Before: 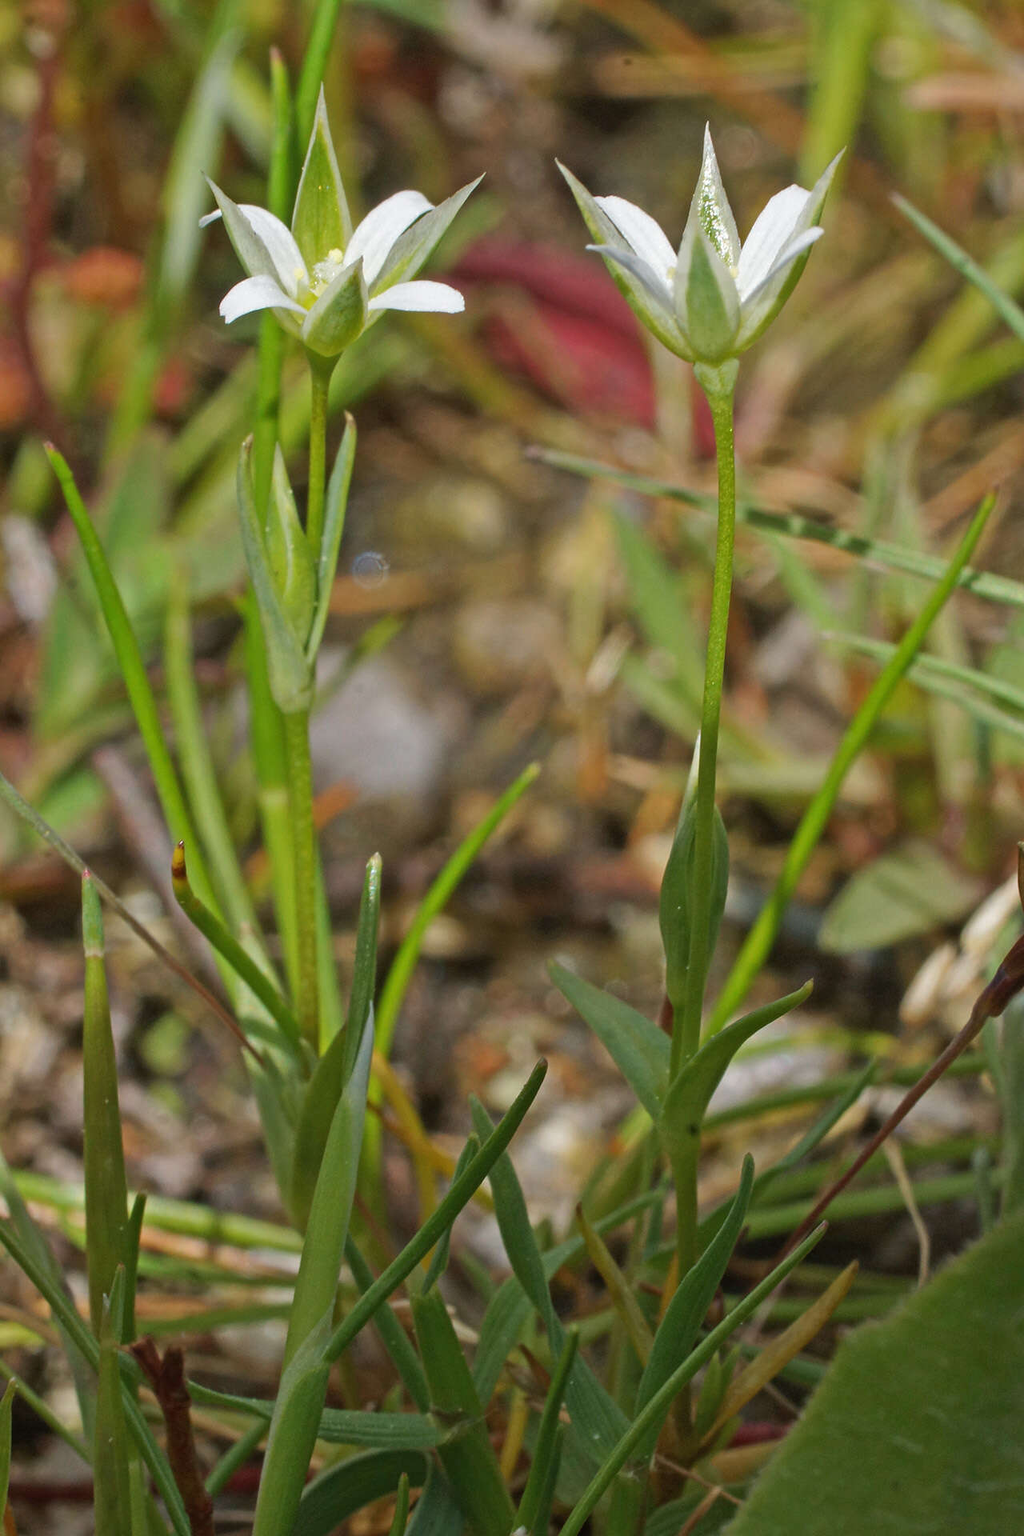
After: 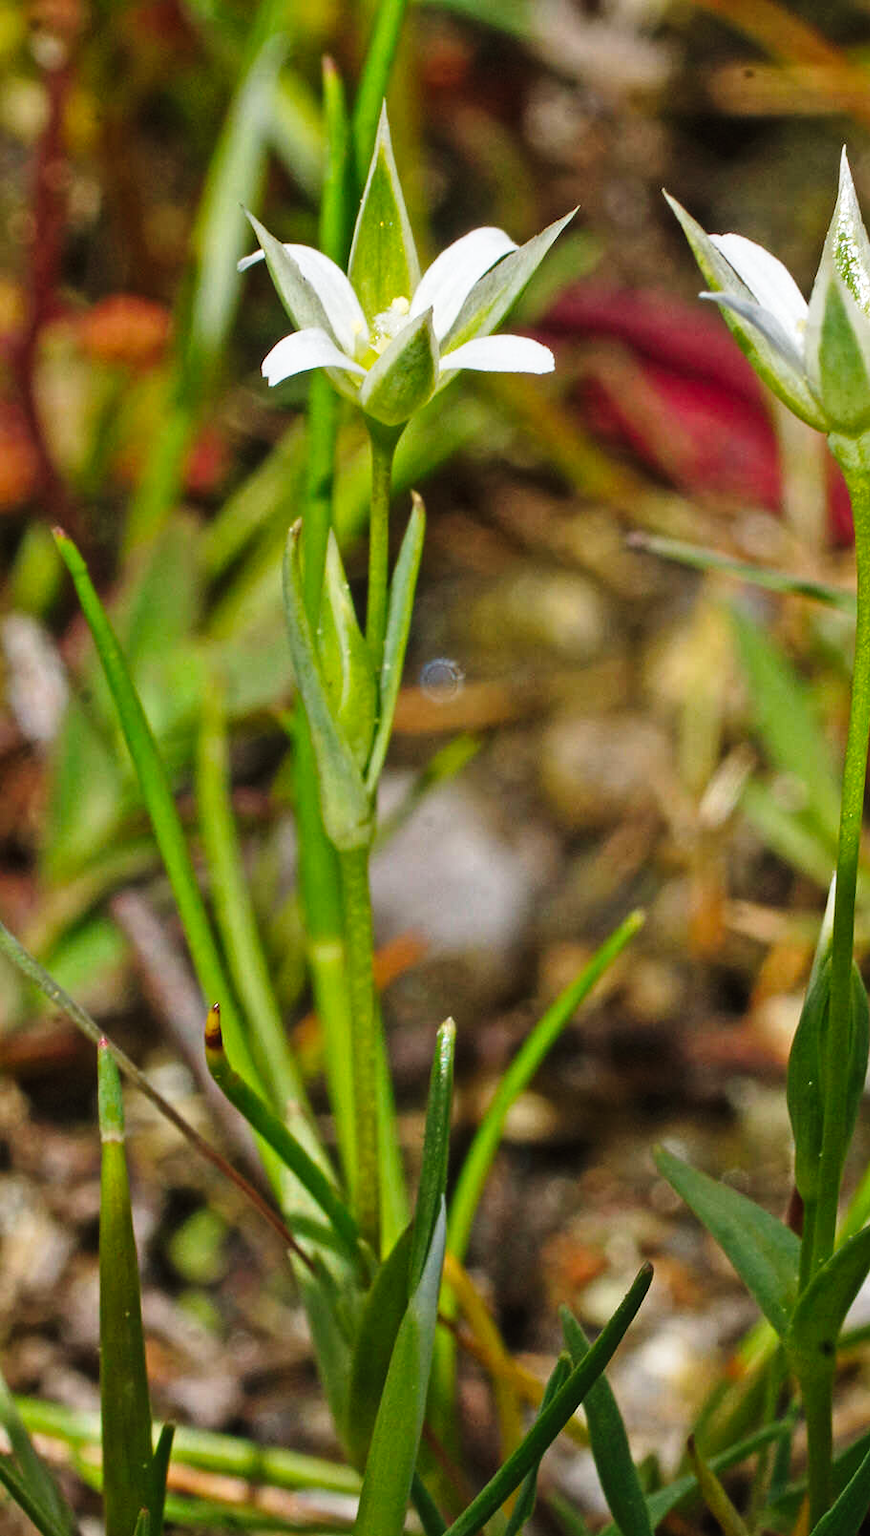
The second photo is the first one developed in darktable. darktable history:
local contrast: highlights 104%, shadows 100%, detail 119%, midtone range 0.2
crop: right 28.708%, bottom 16.182%
tone curve: curves: ch0 [(0, 0.023) (0.137, 0.069) (0.249, 0.163) (0.487, 0.491) (0.778, 0.858) (0.896, 0.94) (1, 0.988)]; ch1 [(0, 0) (0.396, 0.369) (0.483, 0.459) (0.498, 0.5) (0.515, 0.517) (0.562, 0.6) (0.611, 0.667) (0.692, 0.744) (0.798, 0.863) (1, 1)]; ch2 [(0, 0) (0.426, 0.398) (0.483, 0.481) (0.503, 0.503) (0.526, 0.527) (0.549, 0.59) (0.62, 0.666) (0.705, 0.755) (0.985, 0.966)], preserve colors none
